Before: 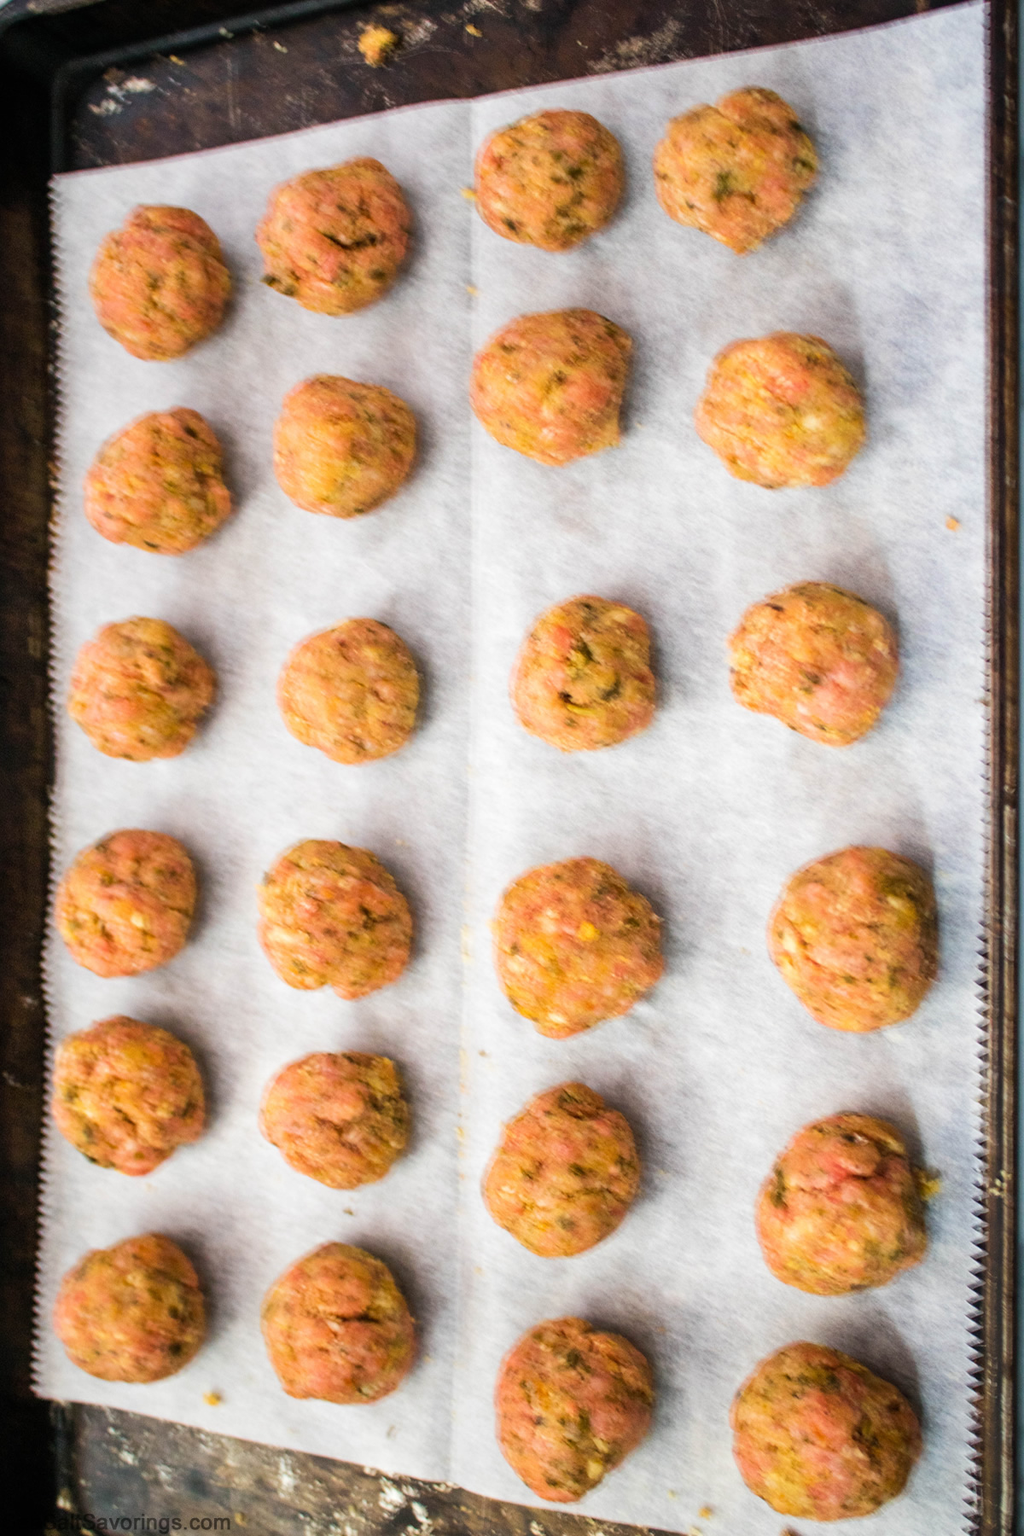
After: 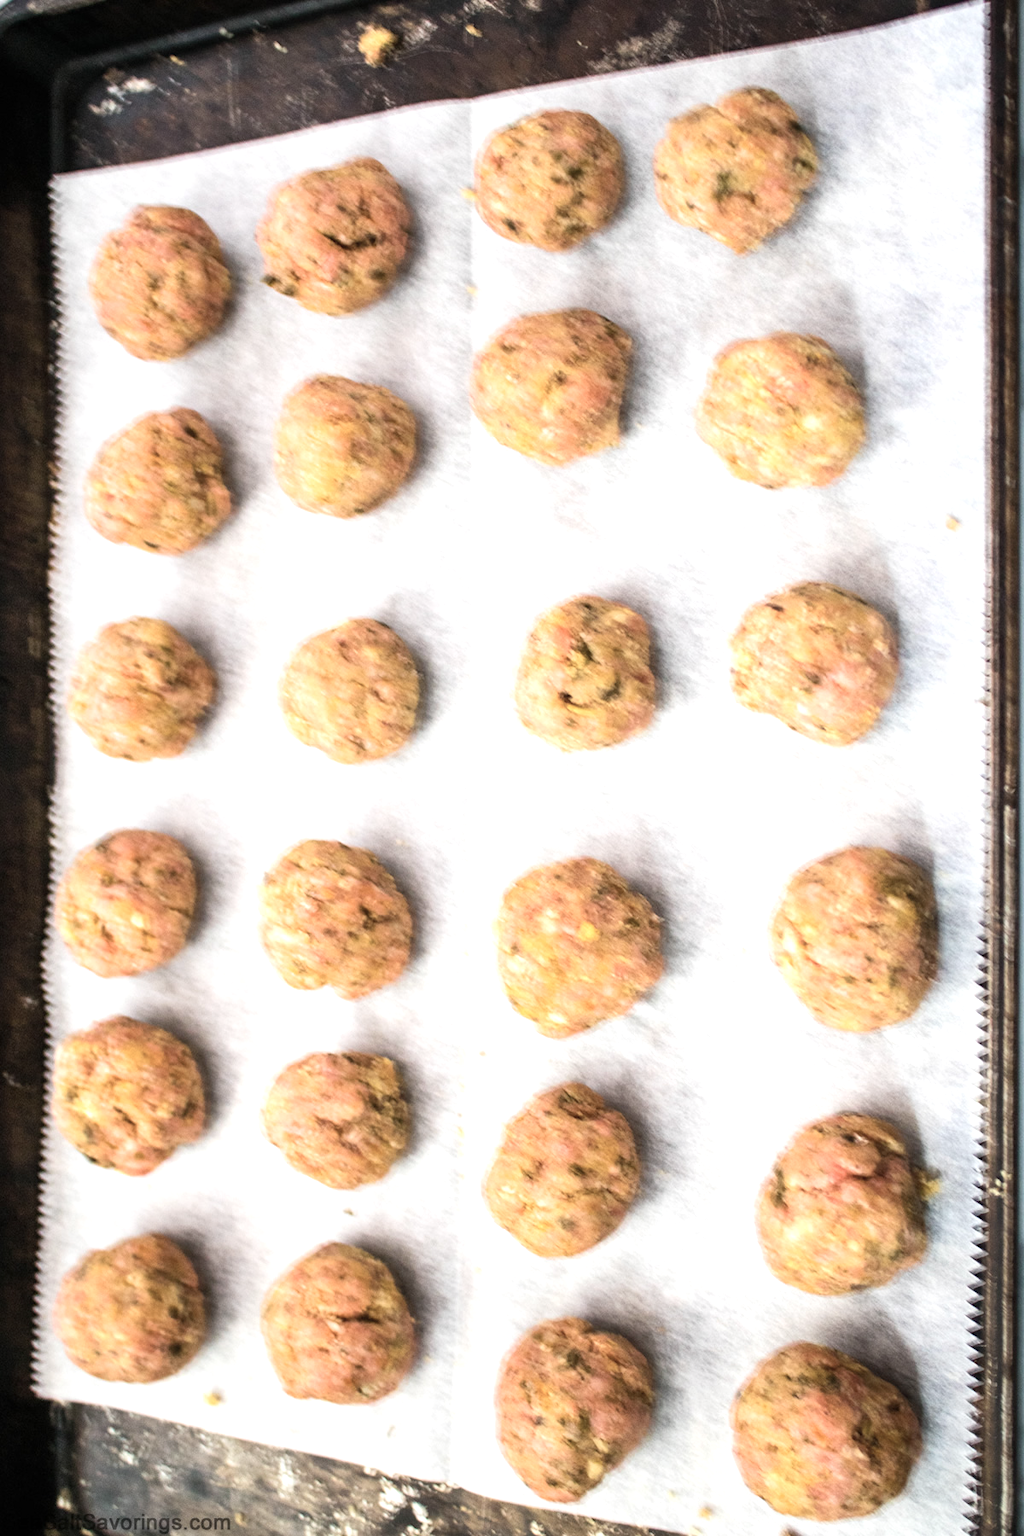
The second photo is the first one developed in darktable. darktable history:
contrast brightness saturation: contrast 0.1, saturation -0.36
exposure: exposure 0.6 EV, compensate highlight preservation false
tone equalizer: on, module defaults
